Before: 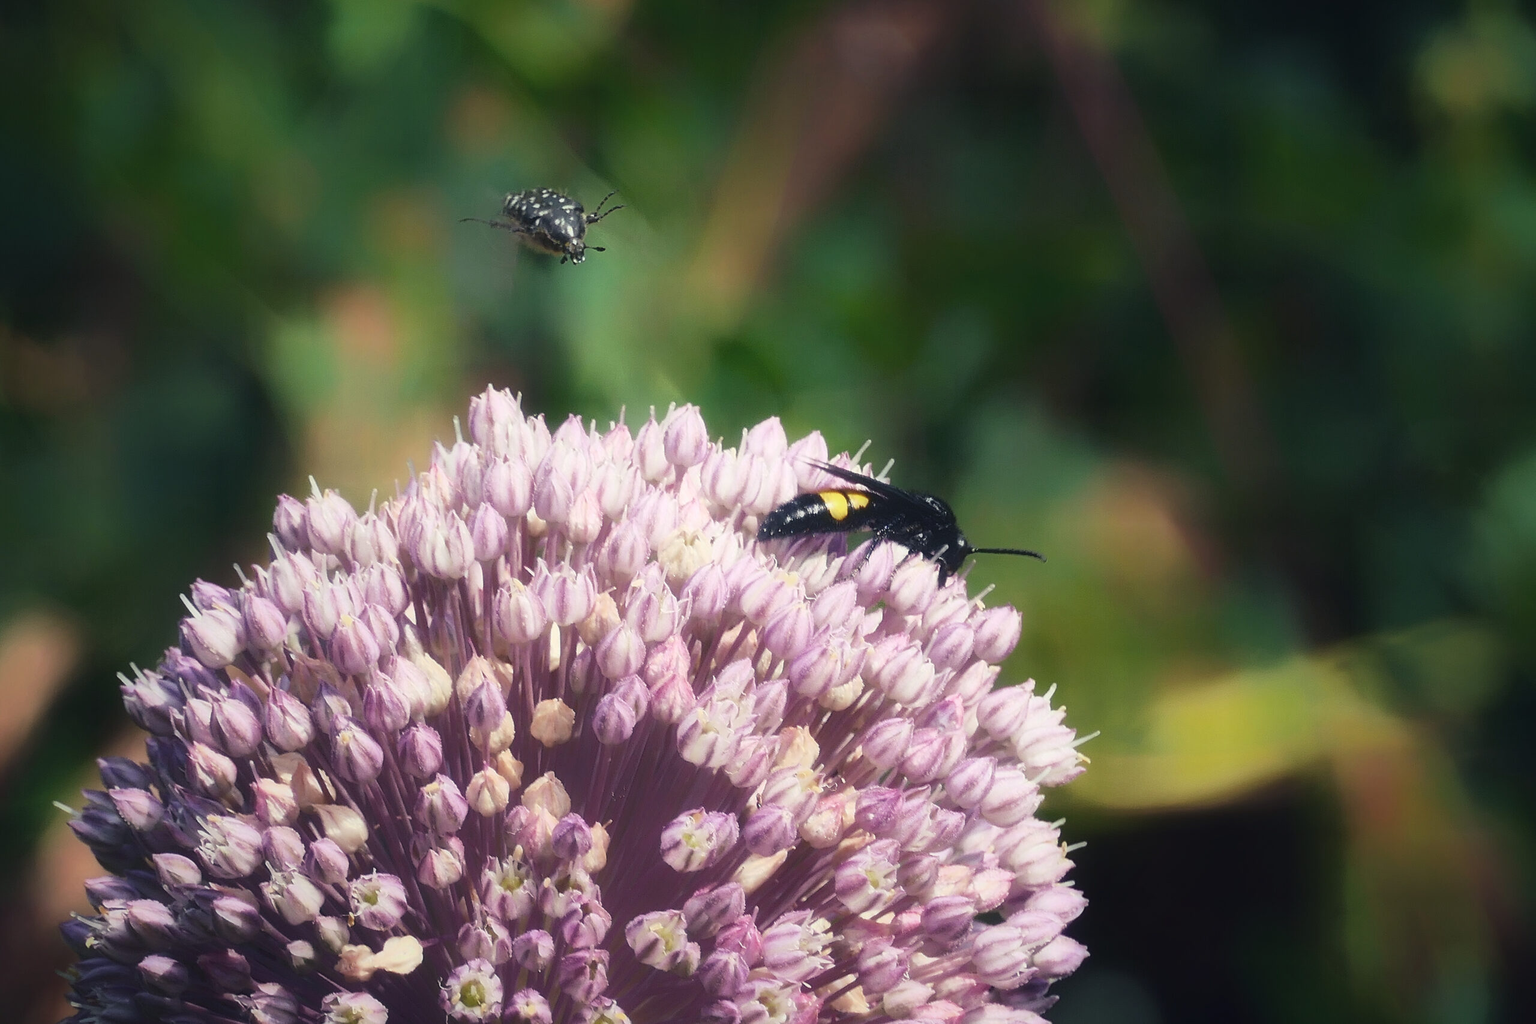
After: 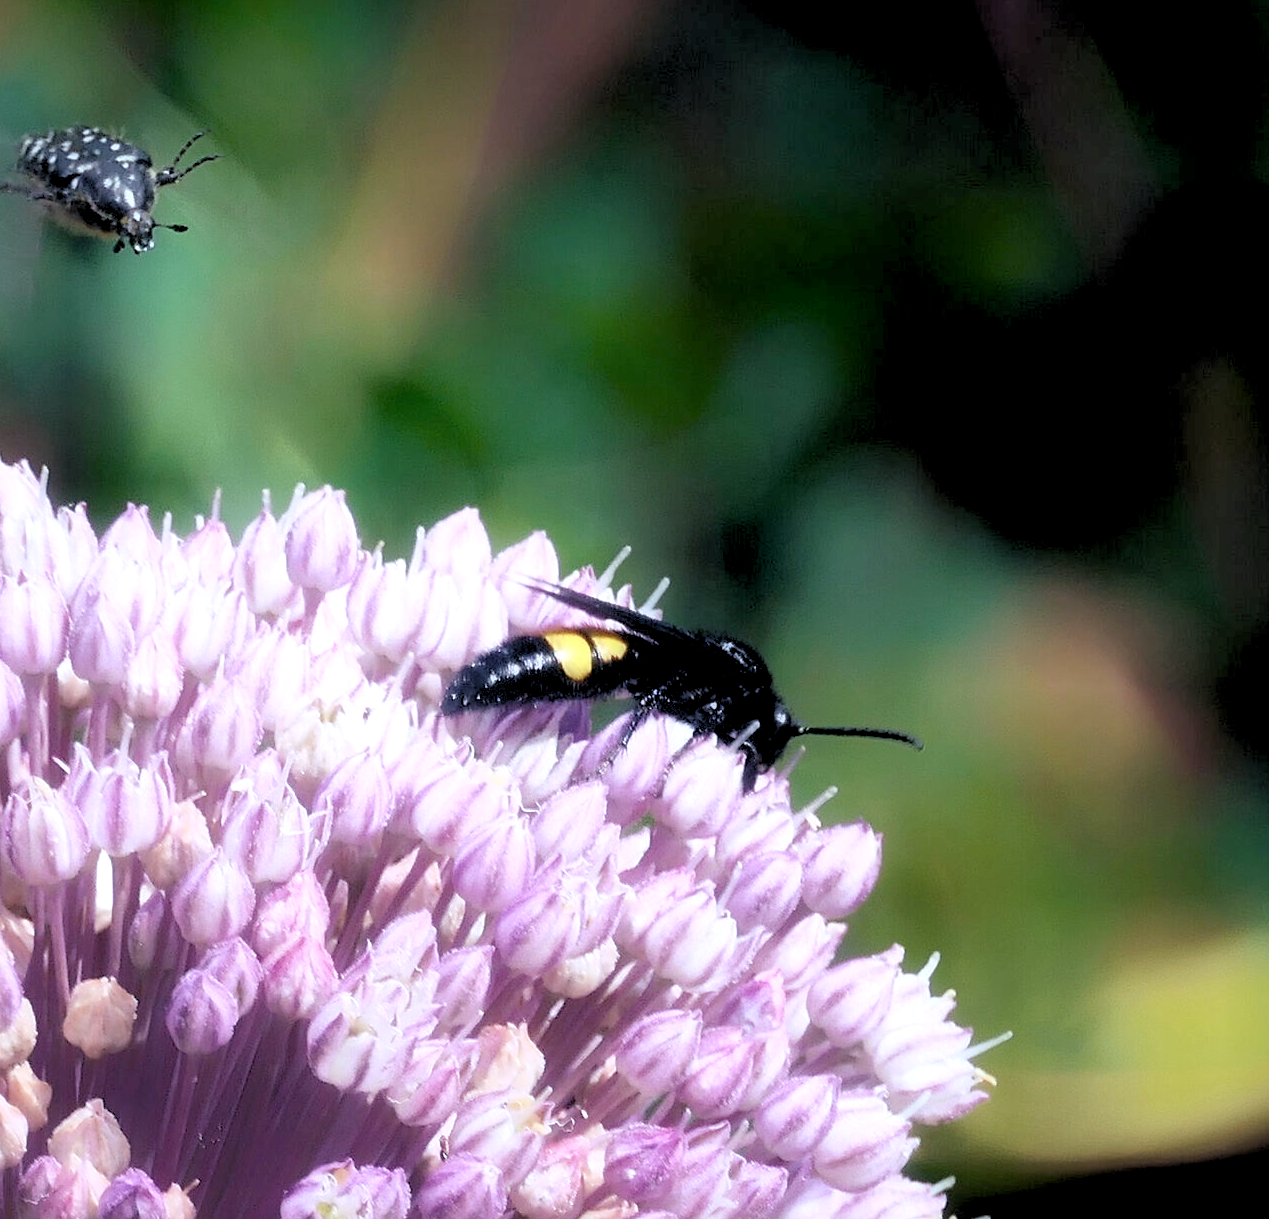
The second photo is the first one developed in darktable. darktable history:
crop: left 32.075%, top 10.976%, right 18.355%, bottom 17.596%
color calibration: illuminant custom, x 0.373, y 0.388, temperature 4269.97 K
rgb levels: levels [[0.013, 0.434, 0.89], [0, 0.5, 1], [0, 0.5, 1]]
exposure: black level correction 0.009, exposure 0.119 EV, compensate highlight preservation false
